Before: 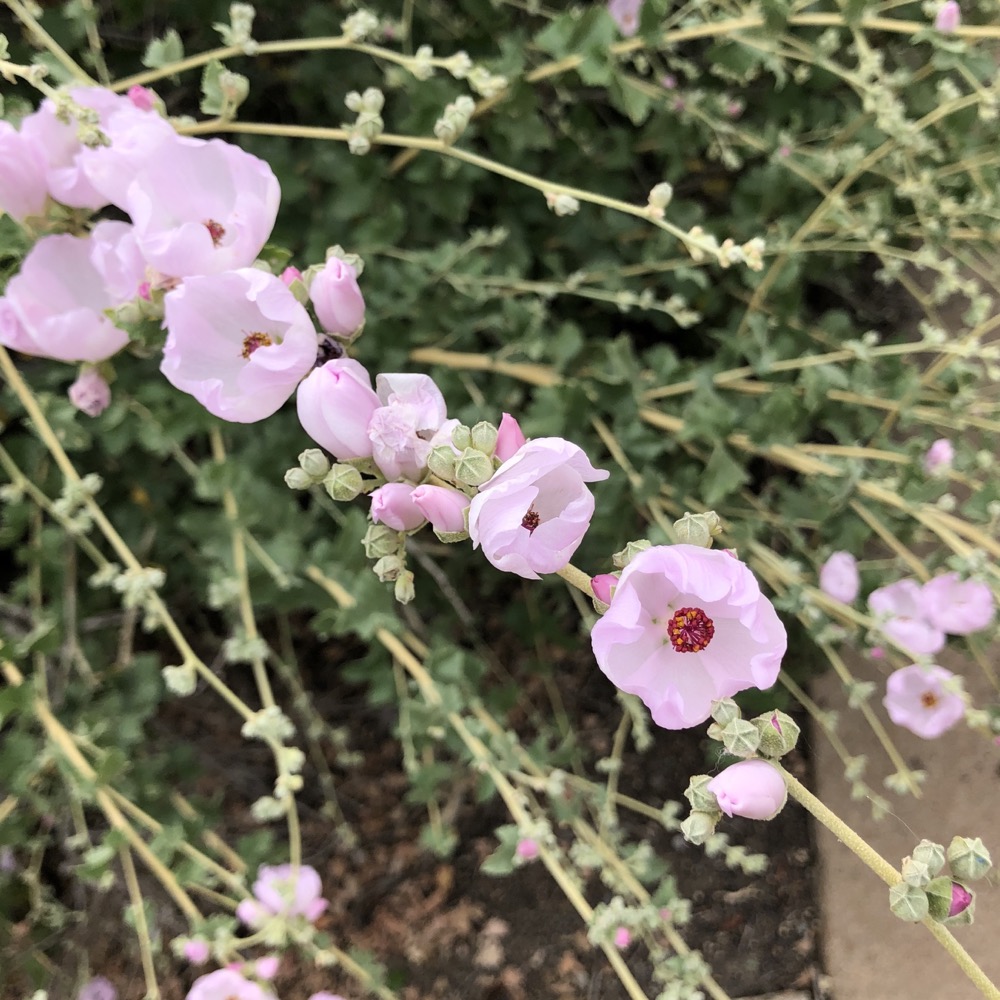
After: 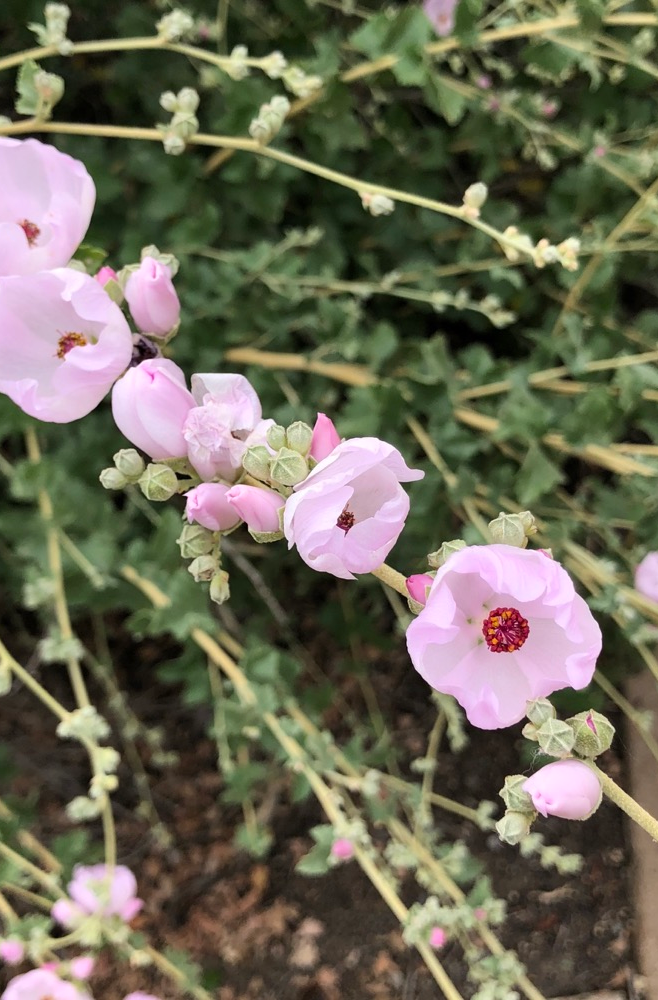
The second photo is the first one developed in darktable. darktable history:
crop and rotate: left 18.506%, right 15.611%
